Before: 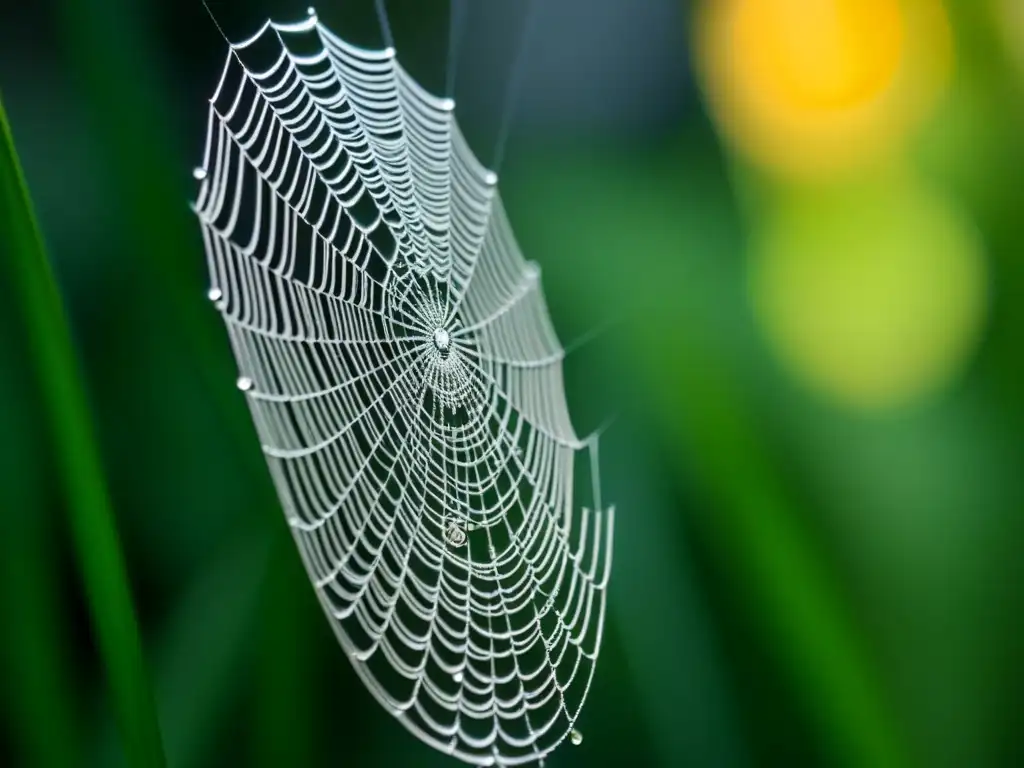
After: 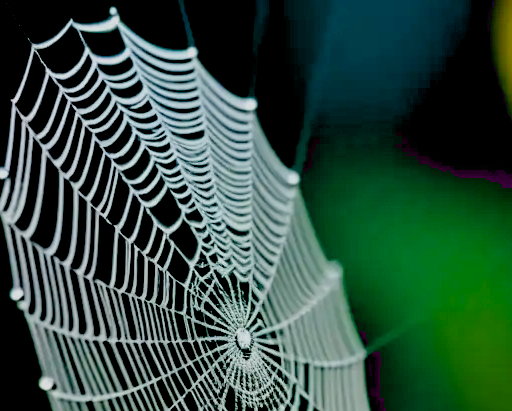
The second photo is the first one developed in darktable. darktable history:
crop: left 19.387%, right 30.582%, bottom 46.469%
filmic rgb: black relative exposure -7.88 EV, white relative exposure 4.16 EV, hardness 4.08, latitude 52.09%, contrast 1.01, shadows ↔ highlights balance 5.95%
exposure: black level correction 0.057, compensate exposure bias true, compensate highlight preservation false
tone equalizer: on, module defaults
